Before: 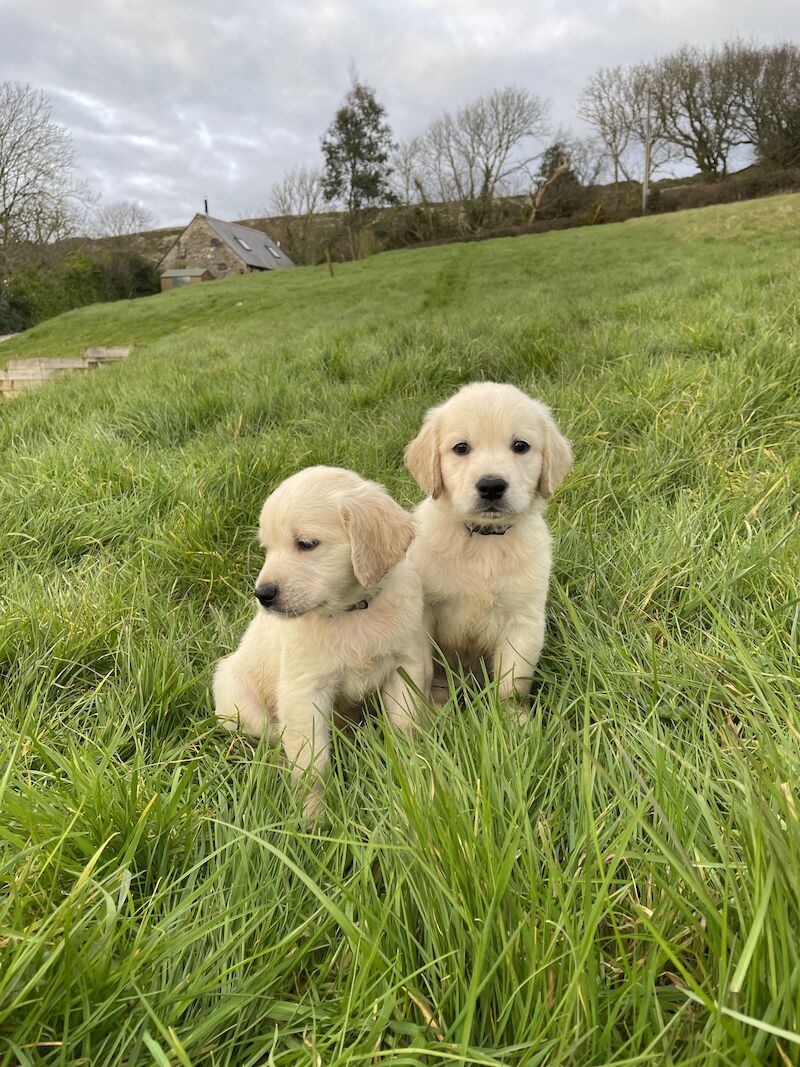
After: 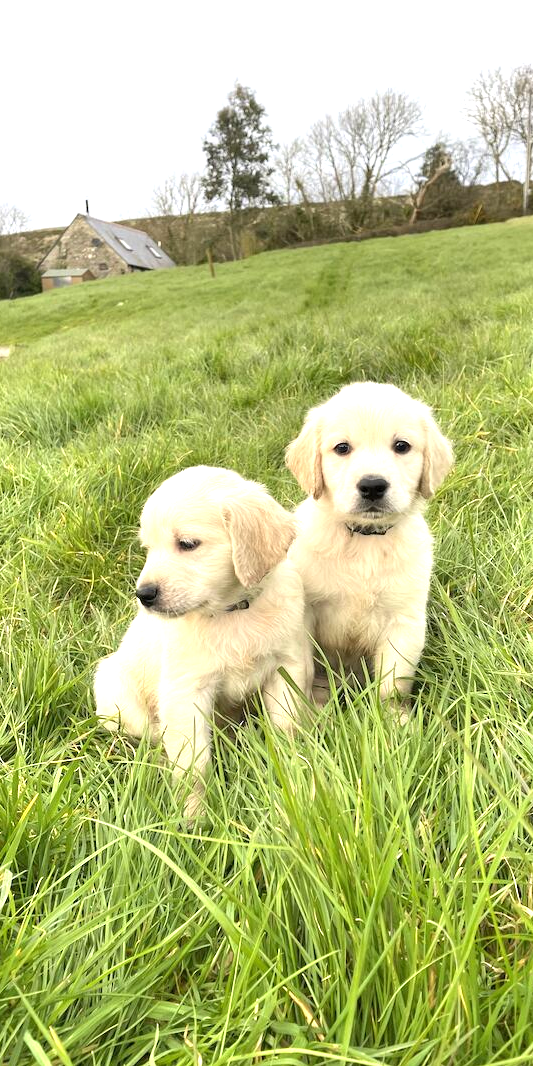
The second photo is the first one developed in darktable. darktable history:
exposure: exposure 1 EV, compensate highlight preservation false
crop and rotate: left 15.055%, right 18.278%
